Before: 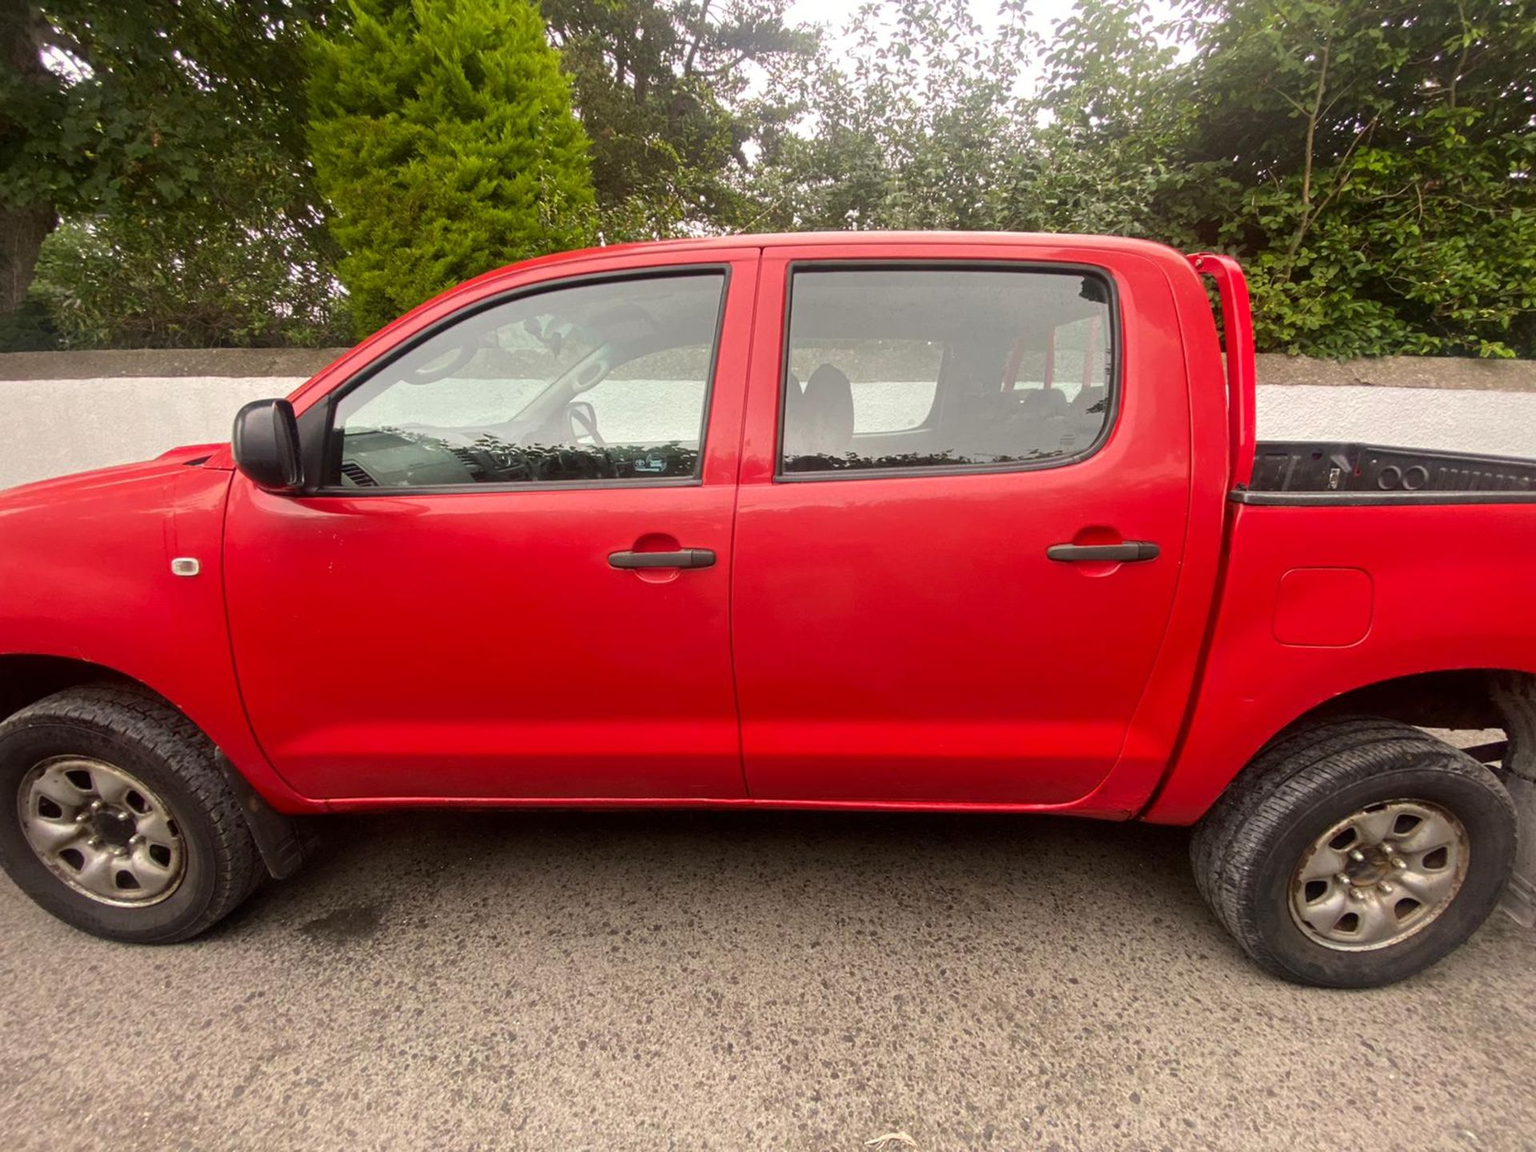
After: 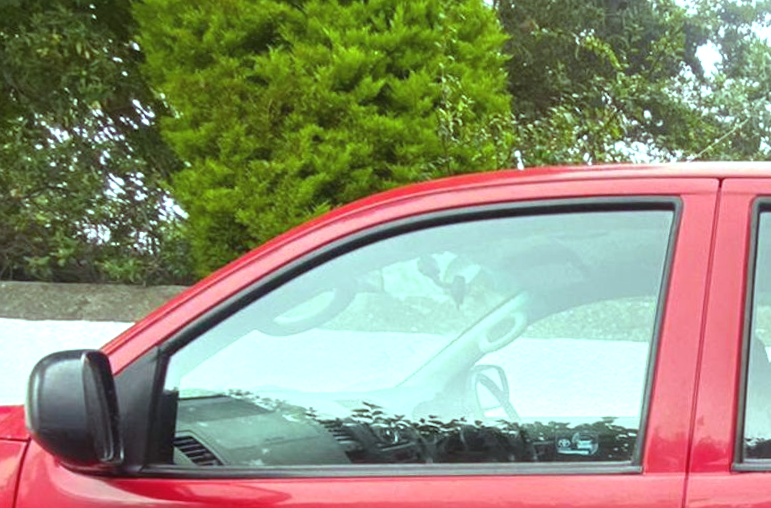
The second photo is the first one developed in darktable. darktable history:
exposure: black level correction -0.002, exposure 0.54 EV, compensate highlight preservation false
crop: left 15.452%, top 5.459%, right 43.956%, bottom 56.62%
rotate and perspective: rotation 0.679°, lens shift (horizontal) 0.136, crop left 0.009, crop right 0.991, crop top 0.078, crop bottom 0.95
white balance: red 0.976, blue 1.04
color balance: mode lift, gamma, gain (sRGB), lift [0.997, 0.979, 1.021, 1.011], gamma [1, 1.084, 0.916, 0.998], gain [1, 0.87, 1.13, 1.101], contrast 4.55%, contrast fulcrum 38.24%, output saturation 104.09%
